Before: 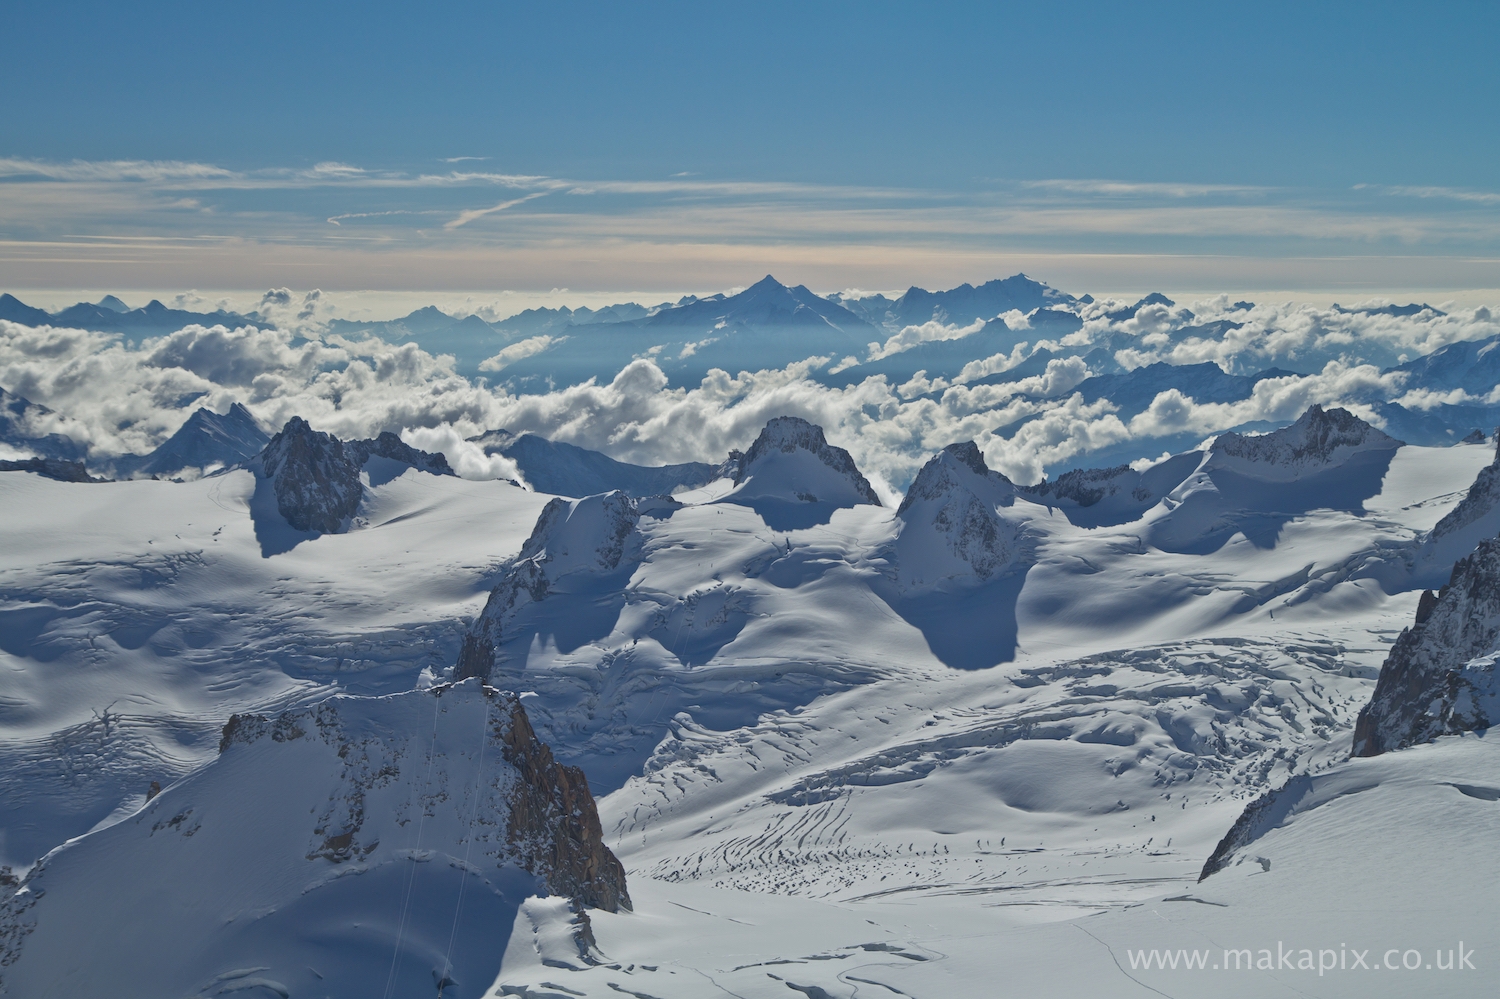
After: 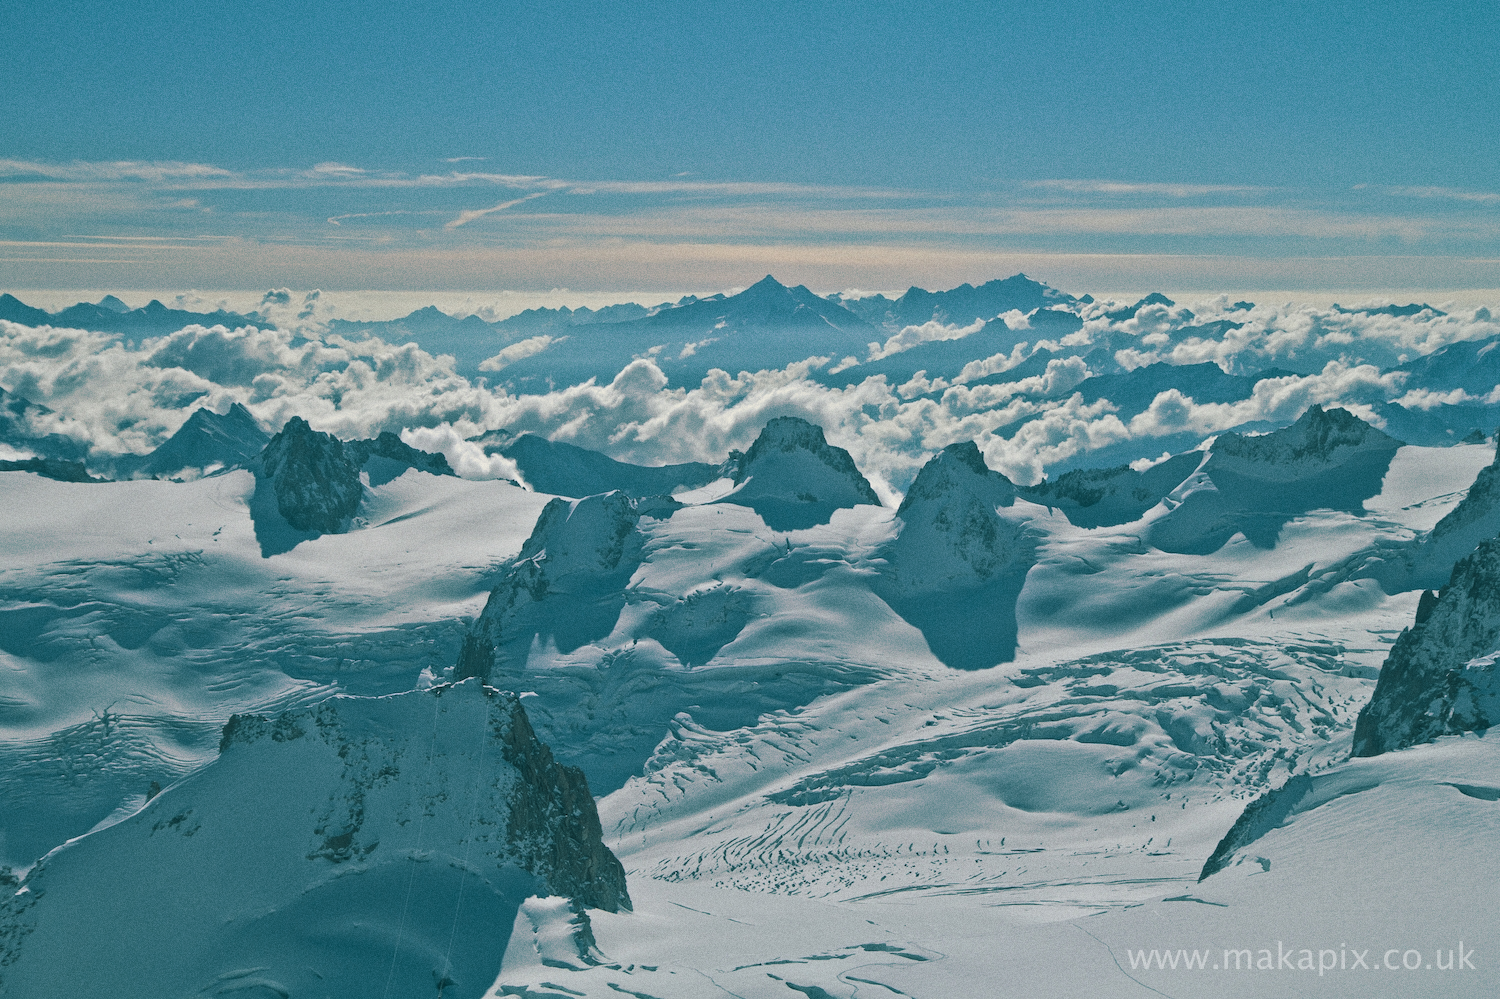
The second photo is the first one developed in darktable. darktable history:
split-toning: shadows › hue 186.43°, highlights › hue 49.29°, compress 30.29%
grain: on, module defaults
